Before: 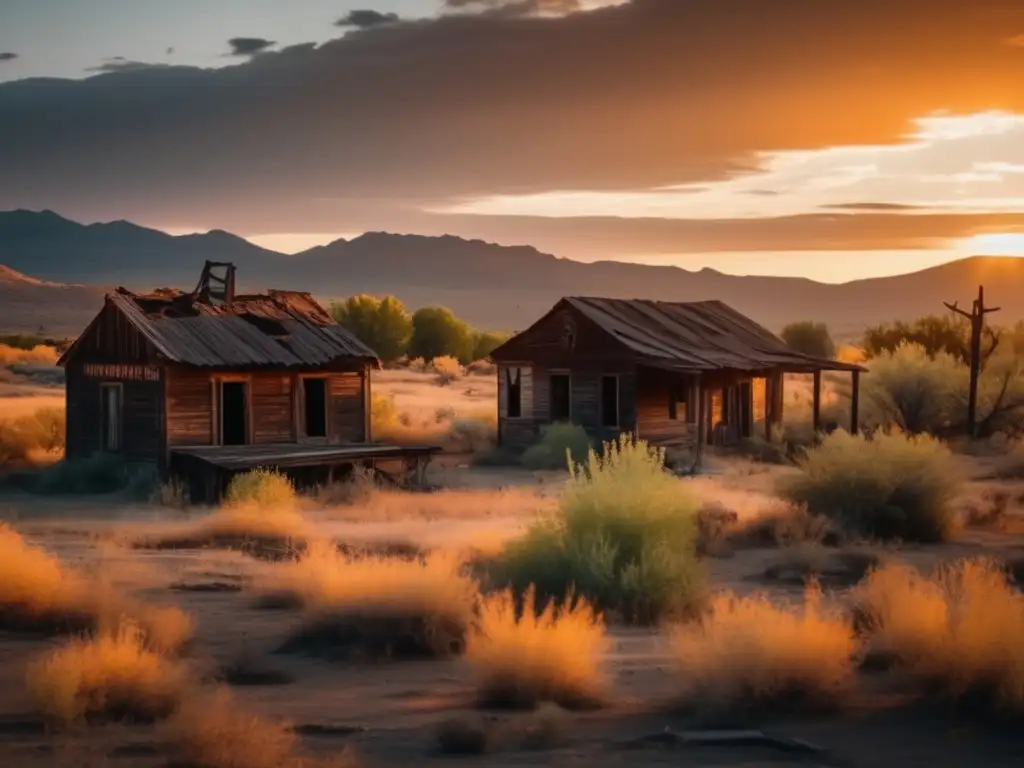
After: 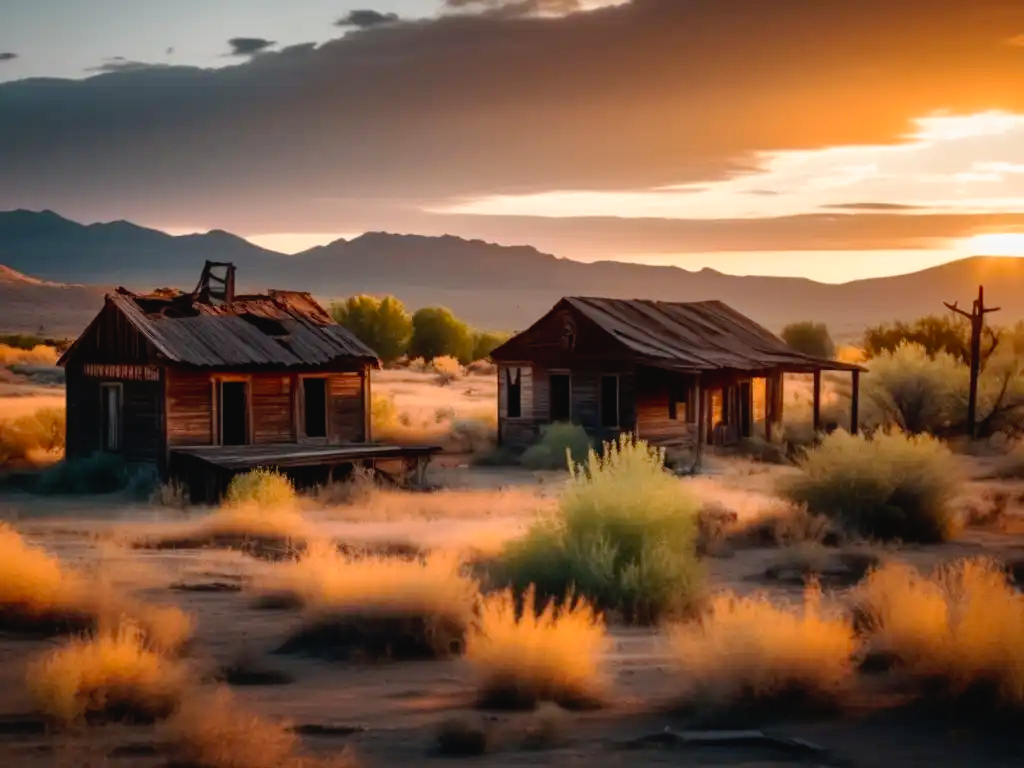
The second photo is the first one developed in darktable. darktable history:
tone curve: curves: ch0 [(0, 0) (0.003, 0.022) (0.011, 0.025) (0.025, 0.025) (0.044, 0.029) (0.069, 0.042) (0.1, 0.068) (0.136, 0.118) (0.177, 0.176) (0.224, 0.233) (0.277, 0.299) (0.335, 0.371) (0.399, 0.448) (0.468, 0.526) (0.543, 0.605) (0.623, 0.684) (0.709, 0.775) (0.801, 0.869) (0.898, 0.957) (1, 1)], preserve colors none
